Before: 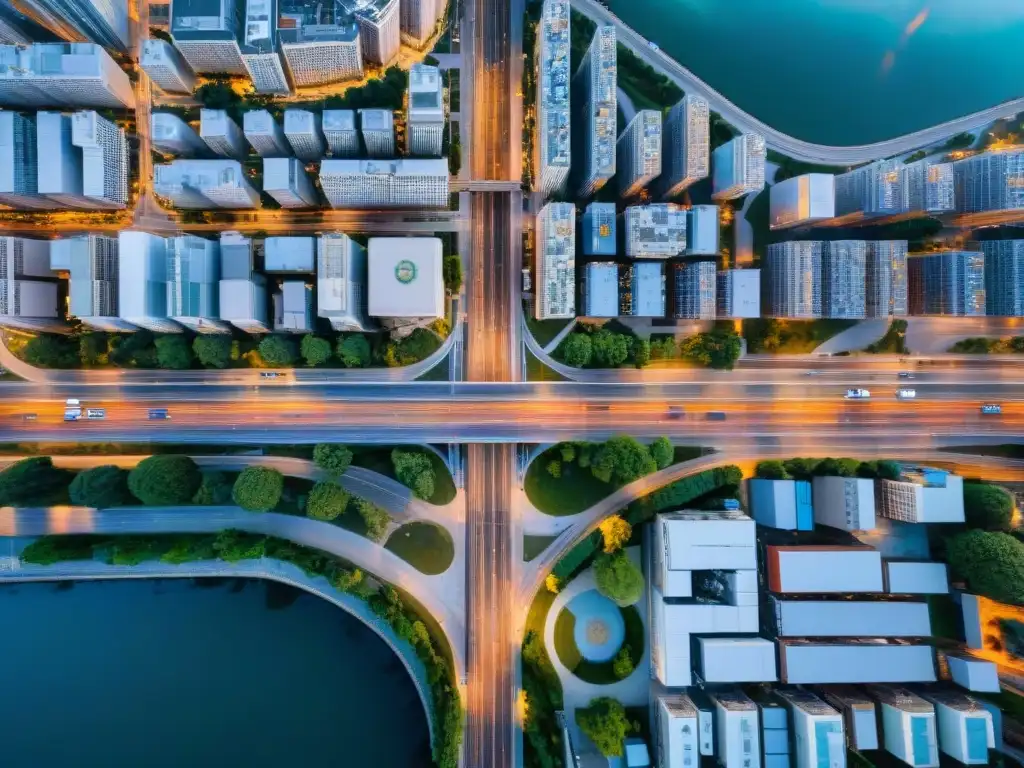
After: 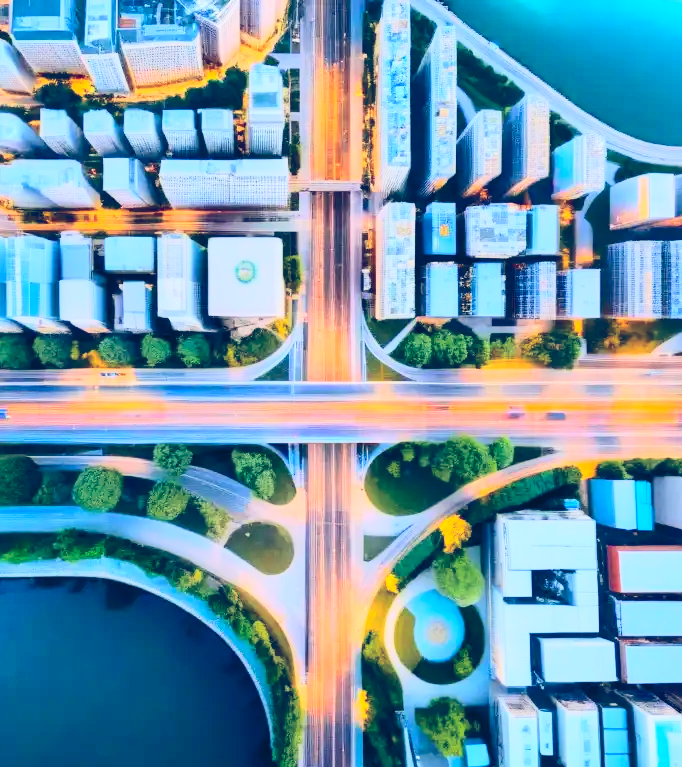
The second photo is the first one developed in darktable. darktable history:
contrast brightness saturation: contrast 0.204, brightness 0.159, saturation 0.228
tone curve: curves: ch0 [(0, 0) (0.003, 0.046) (0.011, 0.052) (0.025, 0.059) (0.044, 0.069) (0.069, 0.084) (0.1, 0.107) (0.136, 0.133) (0.177, 0.171) (0.224, 0.216) (0.277, 0.293) (0.335, 0.371) (0.399, 0.481) (0.468, 0.577) (0.543, 0.662) (0.623, 0.749) (0.709, 0.831) (0.801, 0.891) (0.898, 0.942) (1, 1)], color space Lab, independent channels, preserve colors none
color balance rgb: global offset › chroma 0.257%, global offset › hue 257.7°, perceptual saturation grading › global saturation 16.029%, perceptual brilliance grading › mid-tones 10.263%, perceptual brilliance grading › shadows 14.242%, contrast -10.55%
exposure: compensate highlight preservation false
crop and rotate: left 15.629%, right 17.754%
